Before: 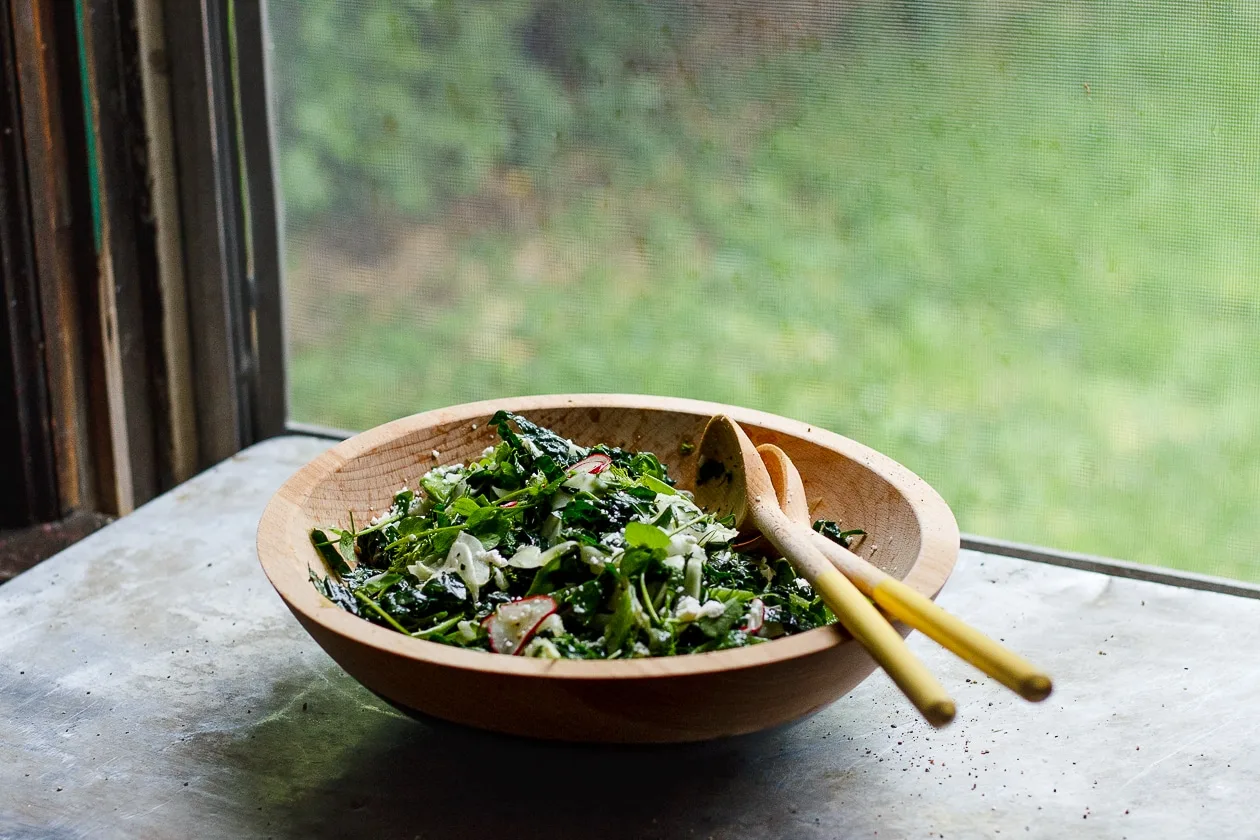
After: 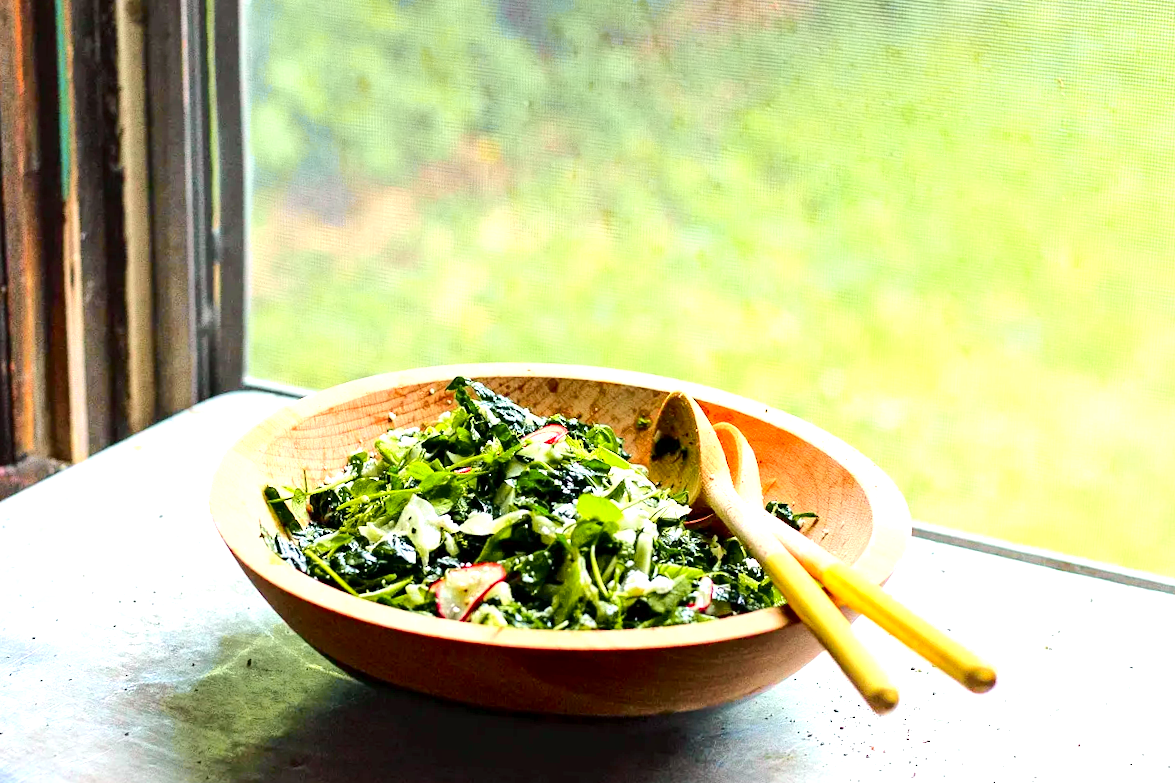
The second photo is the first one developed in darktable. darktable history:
crop and rotate: angle -2.8°
tone curve: curves: ch0 [(0, 0) (0.131, 0.135) (0.288, 0.372) (0.451, 0.608) (0.612, 0.739) (0.736, 0.832) (1, 1)]; ch1 [(0, 0) (0.392, 0.398) (0.487, 0.471) (0.496, 0.493) (0.519, 0.531) (0.557, 0.591) (0.581, 0.639) (0.622, 0.711) (1, 1)]; ch2 [(0, 0) (0.388, 0.344) (0.438, 0.425) (0.476, 0.482) (0.502, 0.508) (0.524, 0.531) (0.538, 0.58) (0.58, 0.621) (0.613, 0.679) (0.655, 0.738) (1, 1)], color space Lab, independent channels, preserve colors none
exposure: exposure 1.217 EV, compensate highlight preservation false
local contrast: highlights 101%, shadows 101%, detail 119%, midtone range 0.2
